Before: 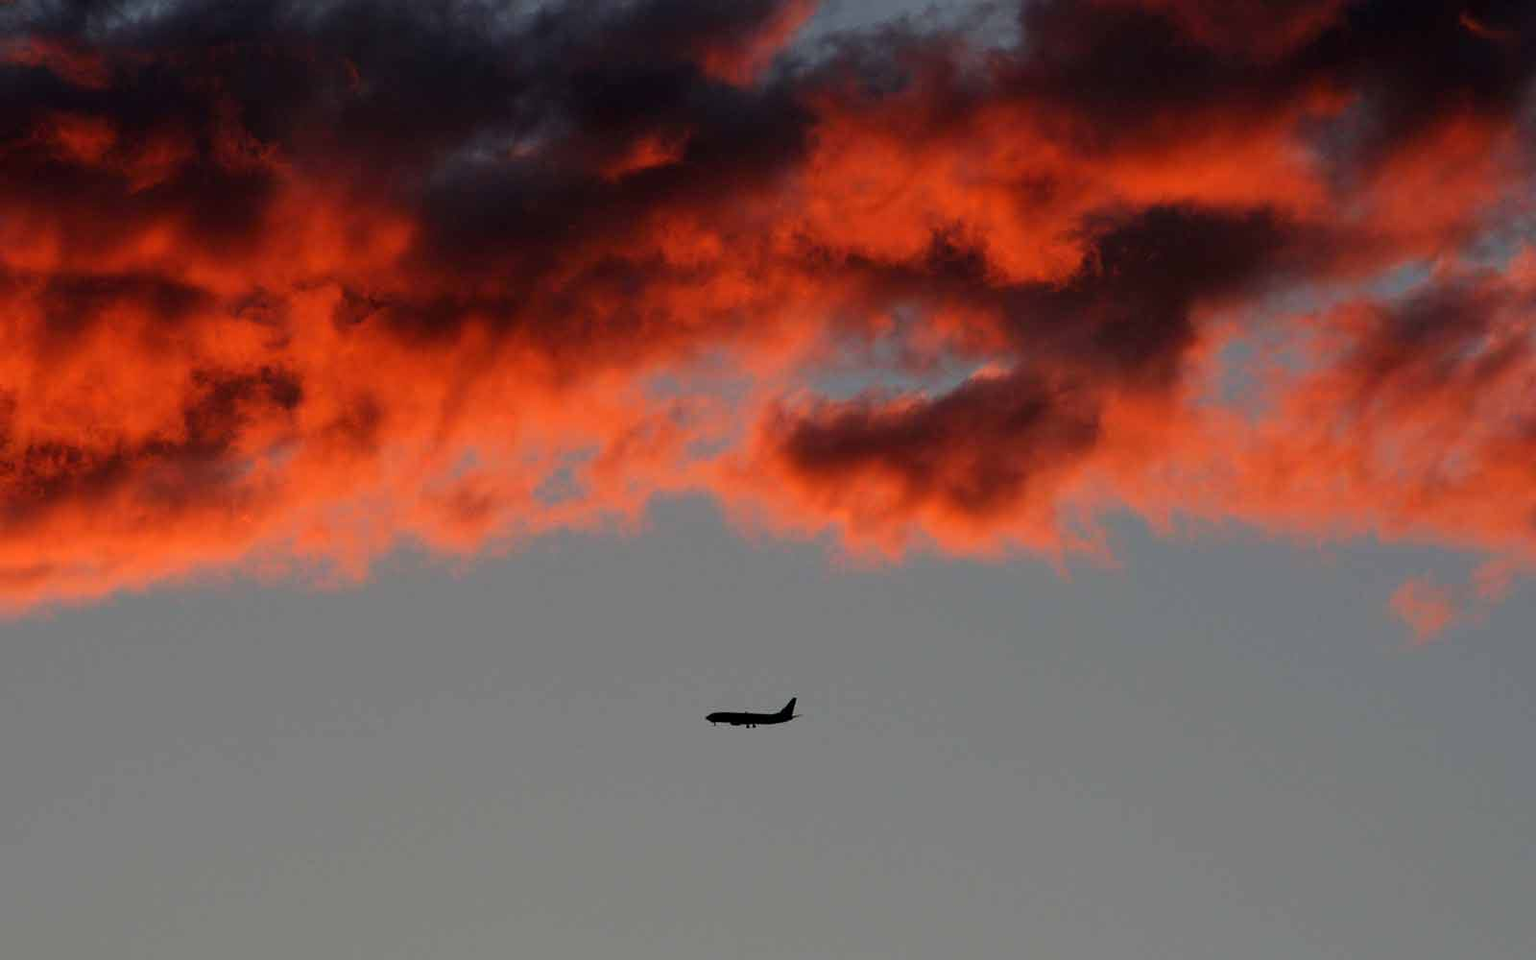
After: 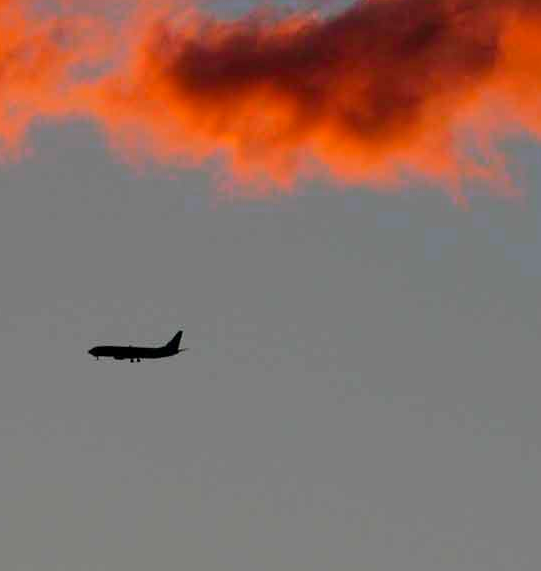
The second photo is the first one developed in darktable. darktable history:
color zones: curves: ch0 [(0.254, 0.492) (0.724, 0.62)]; ch1 [(0.25, 0.528) (0.719, 0.796)]; ch2 [(0, 0.472) (0.25, 0.5) (0.73, 0.184)]
crop: left 40.488%, top 39.678%, right 25.66%, bottom 3.154%
exposure: compensate highlight preservation false
